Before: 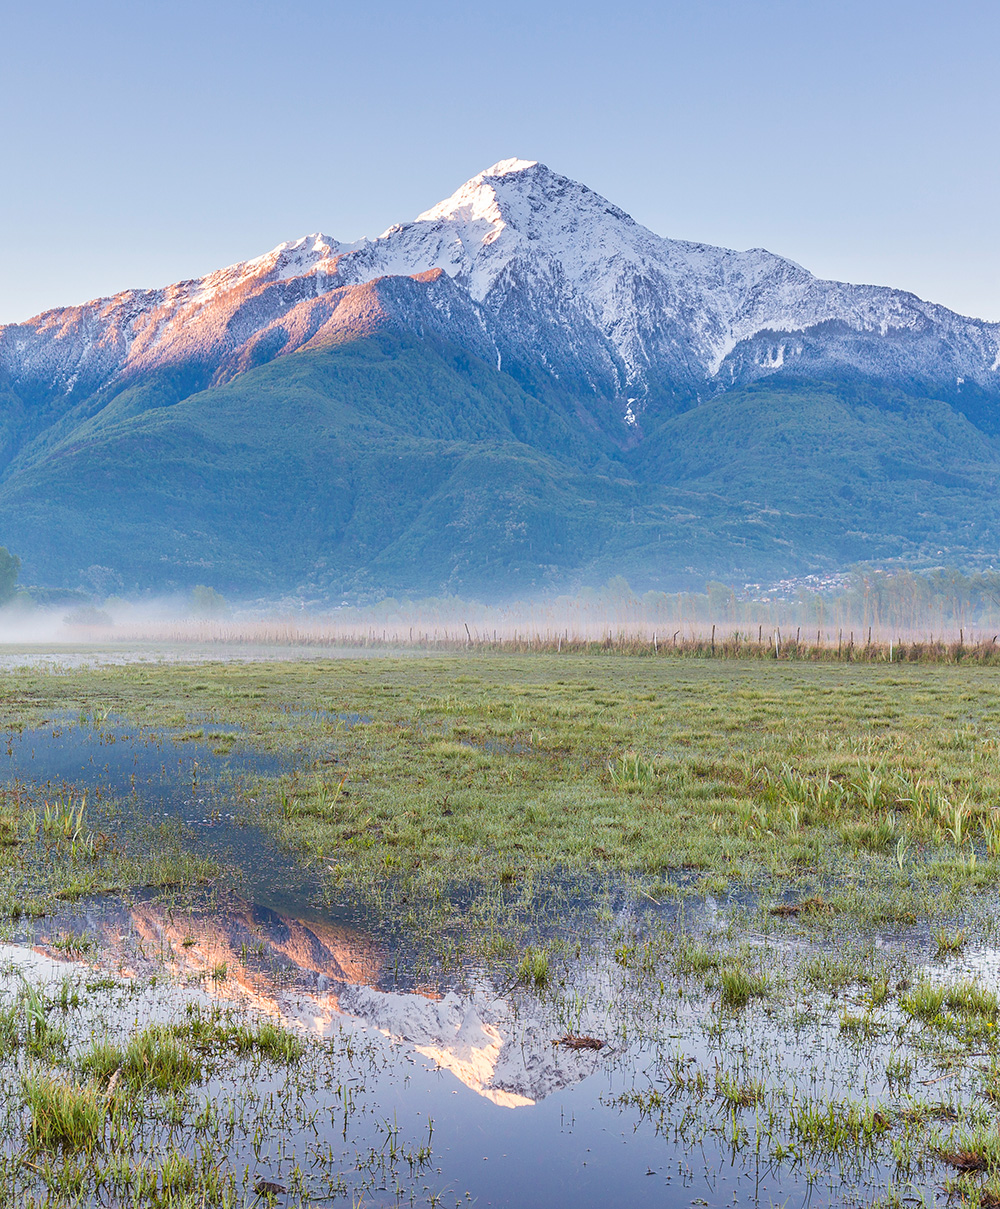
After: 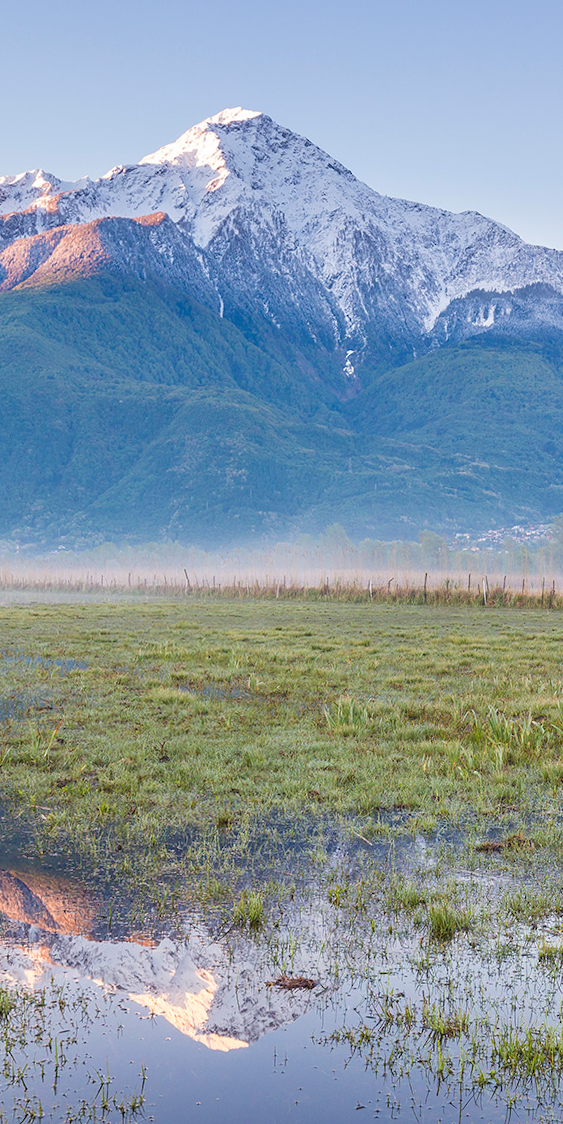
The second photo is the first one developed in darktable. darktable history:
crop: left 31.458%, top 0%, right 11.876%
rotate and perspective: rotation 0.679°, lens shift (horizontal) 0.136, crop left 0.009, crop right 0.991, crop top 0.078, crop bottom 0.95
